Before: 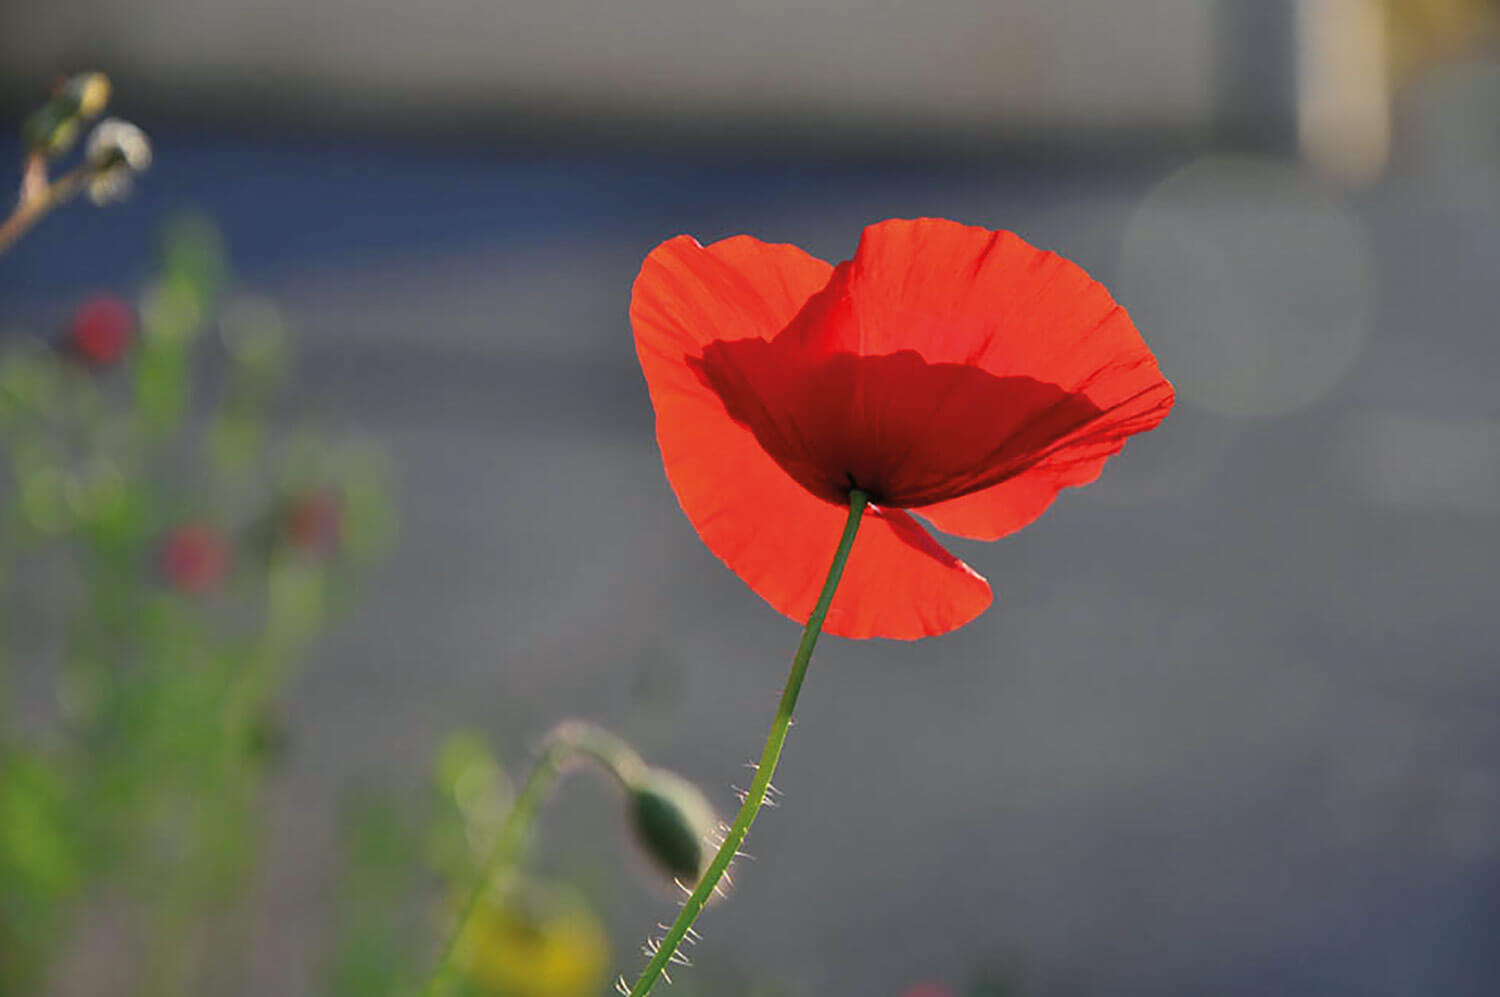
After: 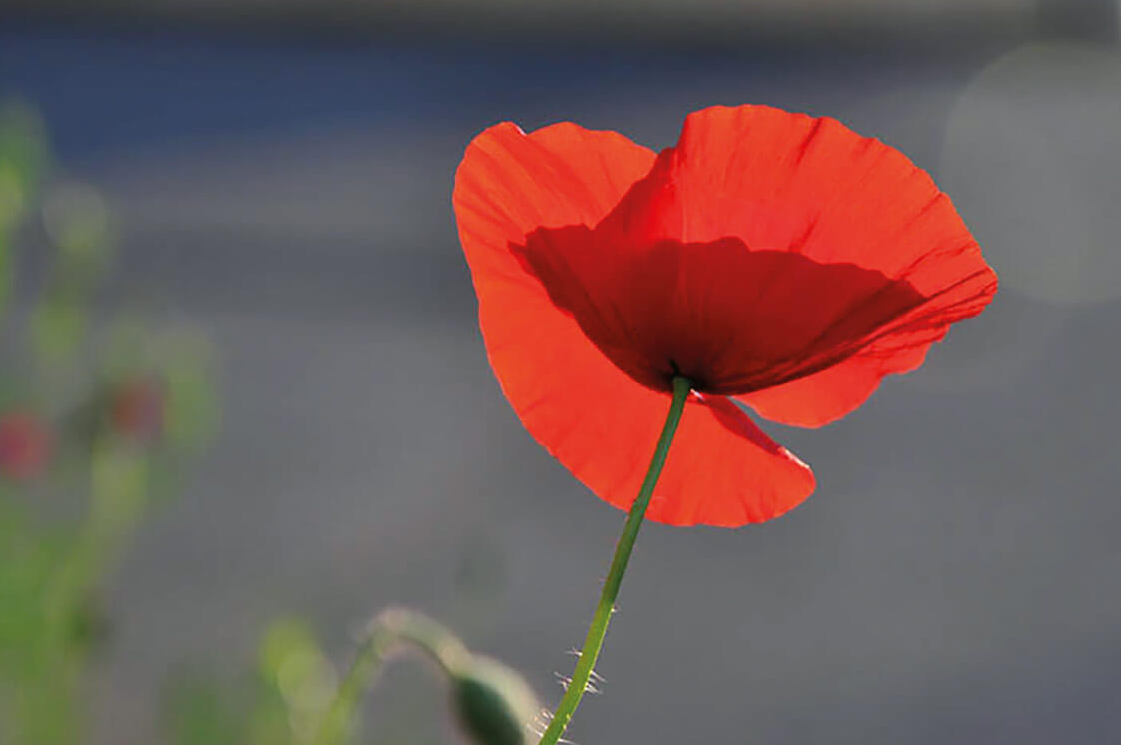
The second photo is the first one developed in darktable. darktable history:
contrast equalizer: y [[0.5 ×6], [0.5 ×6], [0.5, 0.5, 0.501, 0.545, 0.707, 0.863], [0 ×6], [0 ×6]]
crop and rotate: left 11.831%, top 11.346%, right 13.429%, bottom 13.899%
